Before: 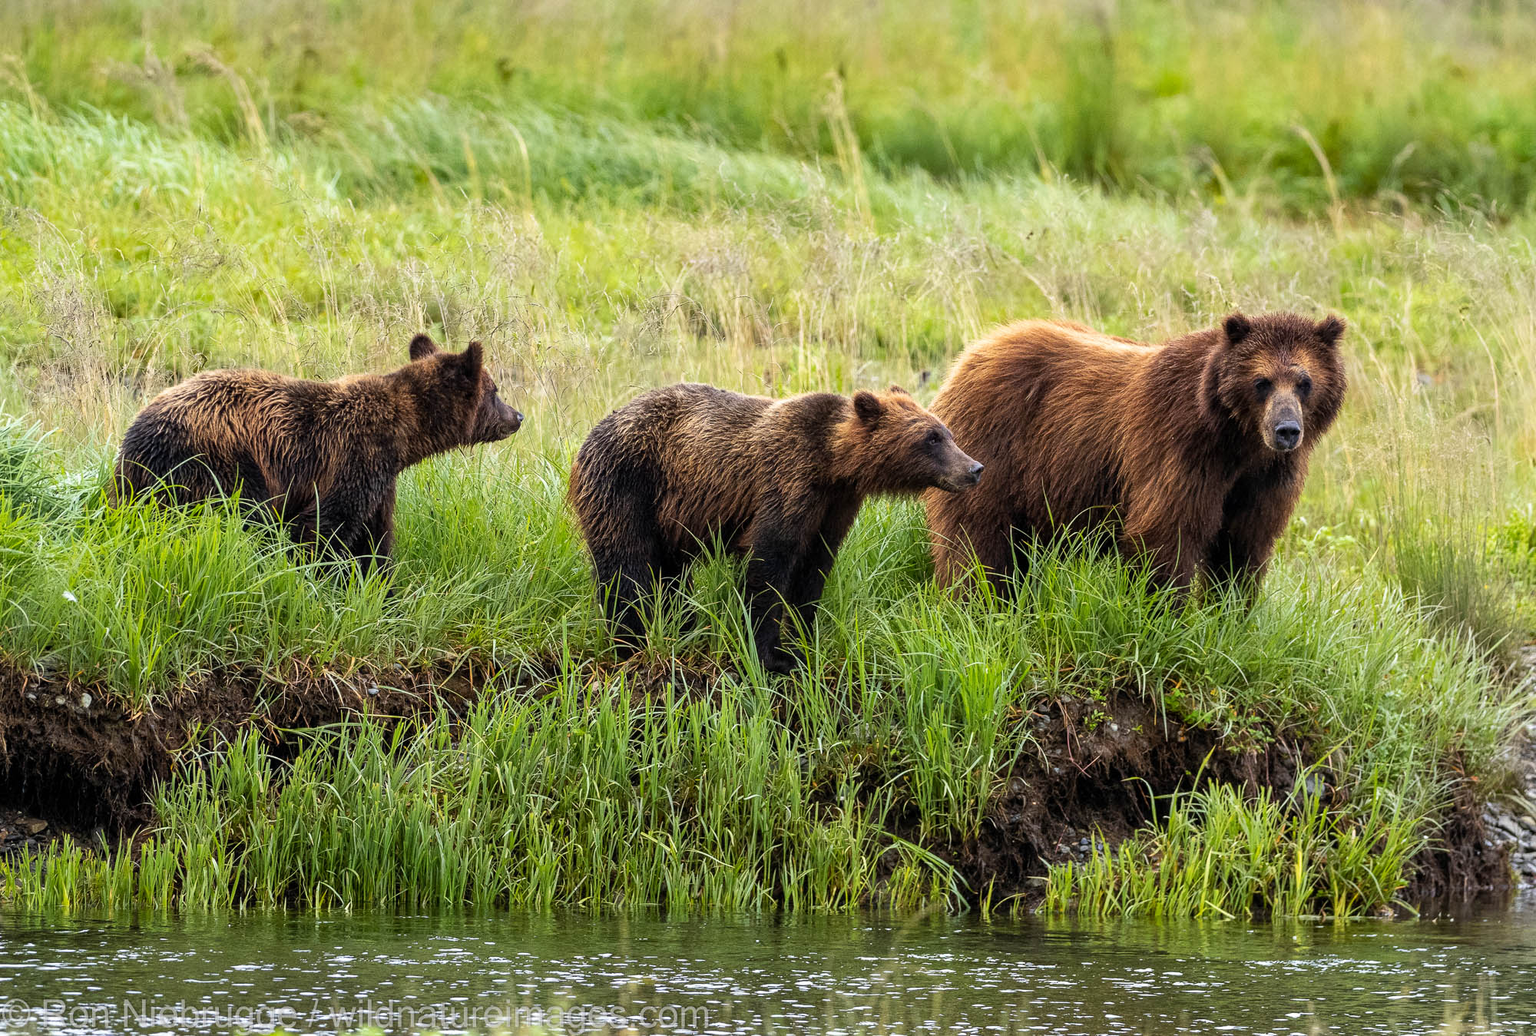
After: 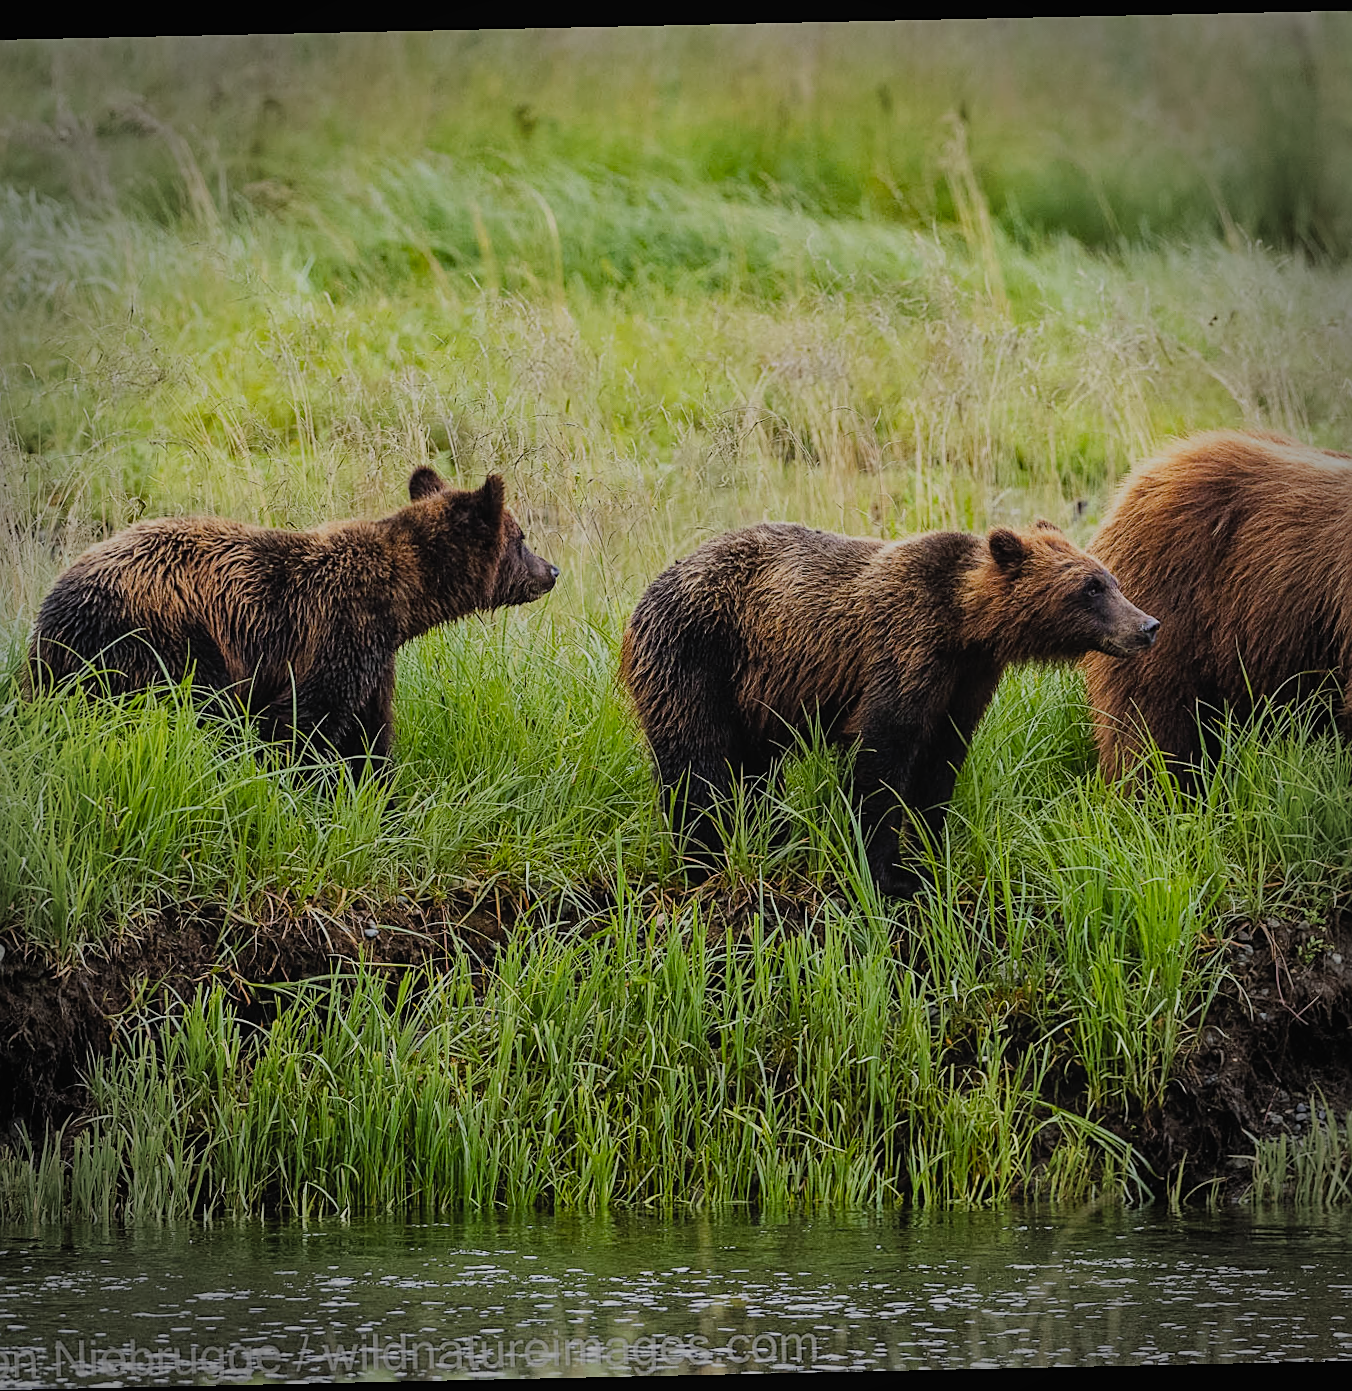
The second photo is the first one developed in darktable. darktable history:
rotate and perspective: rotation -1.24°, automatic cropping off
color balance rgb: perceptual saturation grading › global saturation 20%, perceptual saturation grading › highlights -25%, perceptual saturation grading › shadows 25%
filmic rgb: black relative exposure -6.68 EV, white relative exposure 4.56 EV, hardness 3.25
sharpen: on, module defaults
exposure: black level correction -0.015, exposure -0.5 EV, compensate highlight preservation false
vignetting: fall-off radius 31.48%, brightness -0.472
crop and rotate: left 6.617%, right 26.717%
color balance: on, module defaults
